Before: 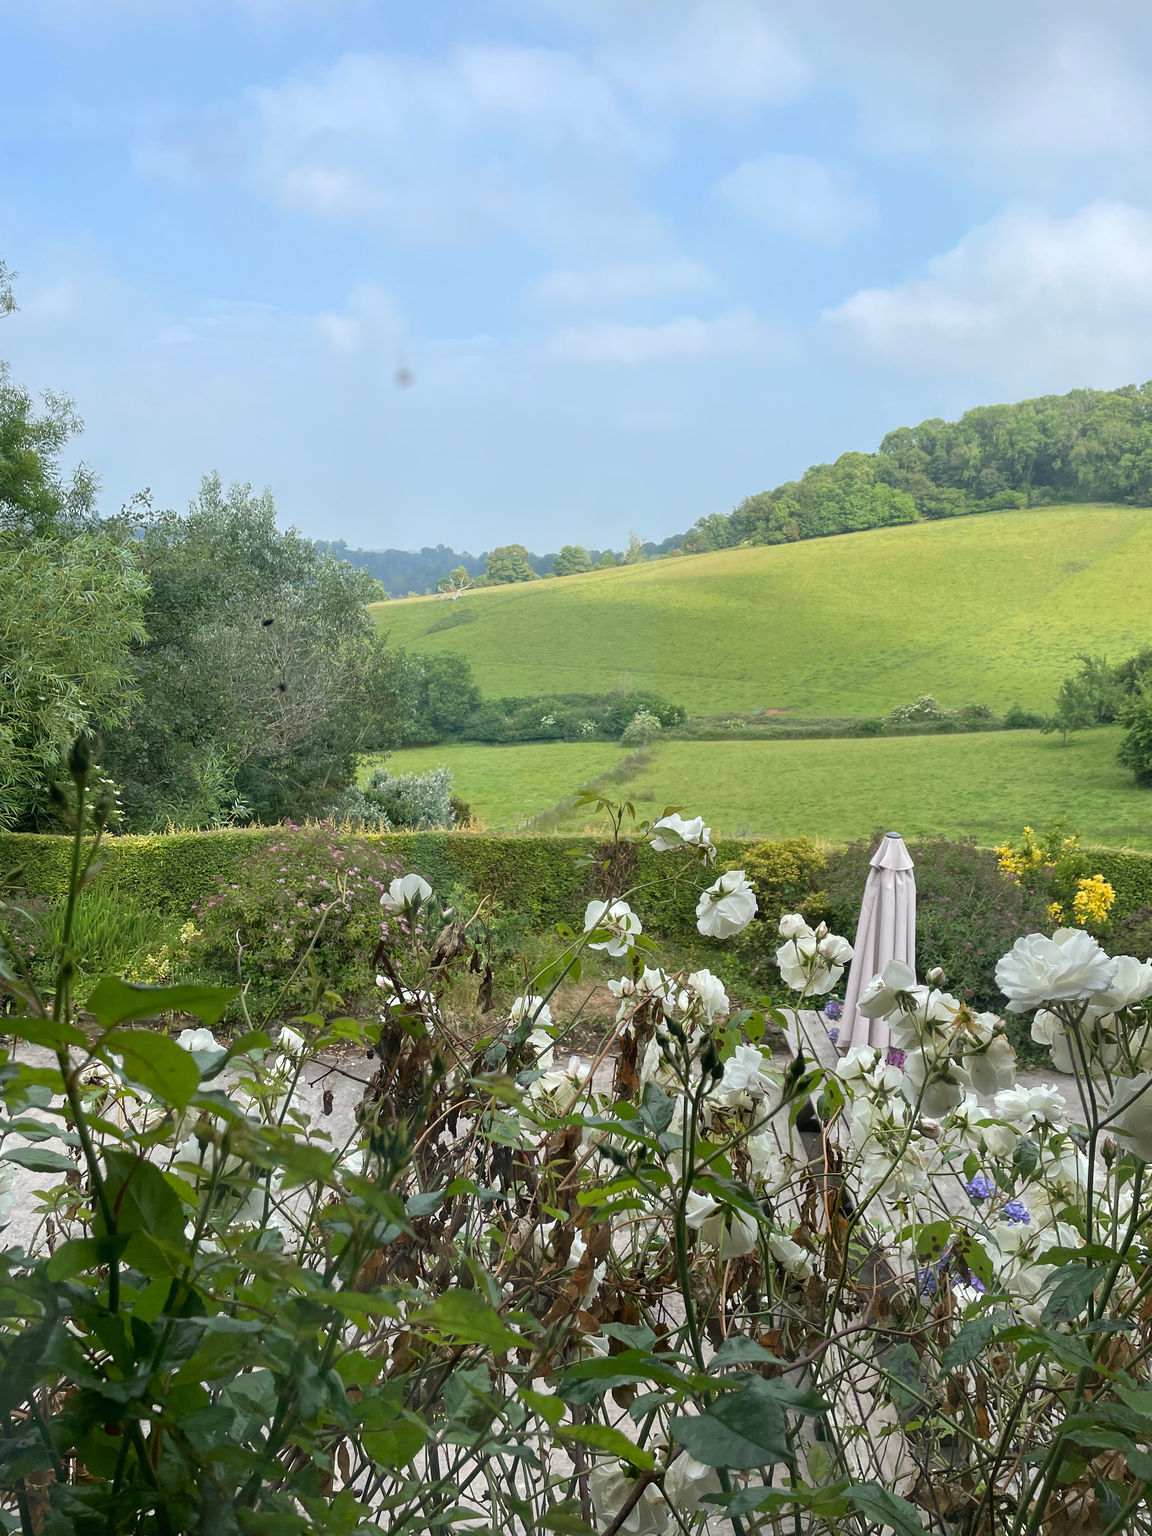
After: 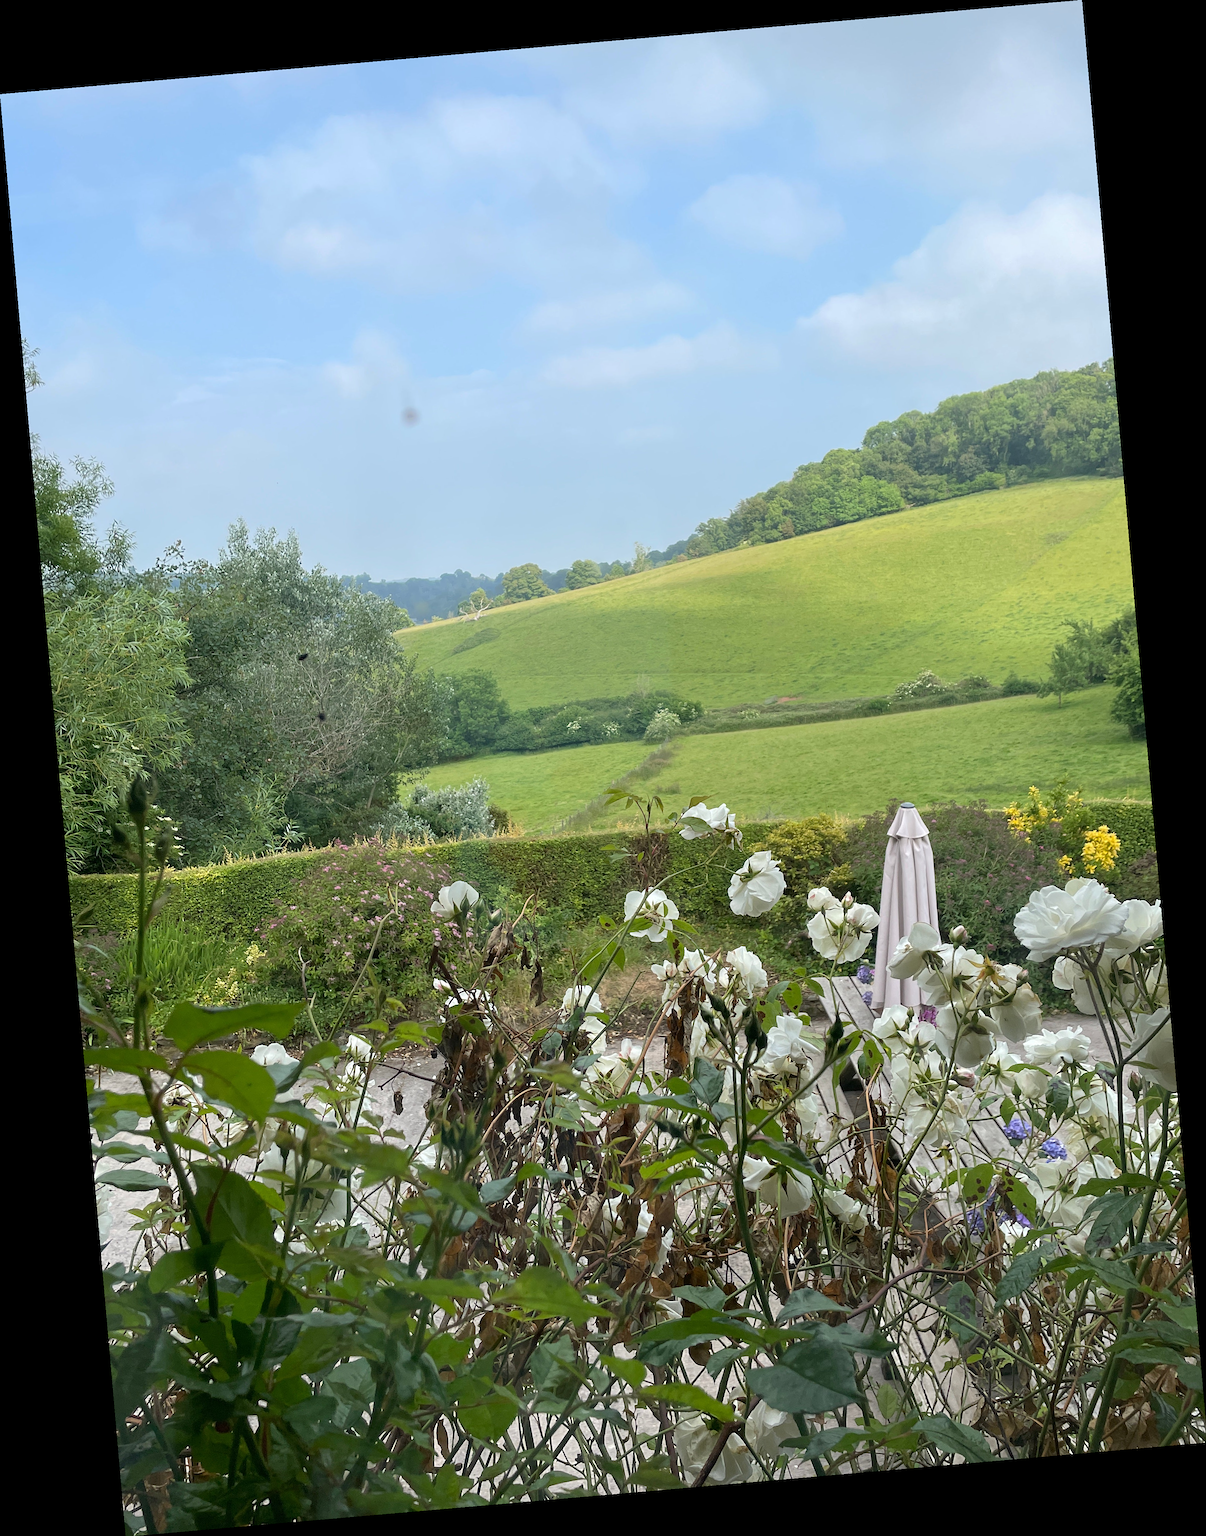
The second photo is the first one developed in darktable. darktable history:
rotate and perspective: rotation -4.98°, automatic cropping off
sharpen: amount 0.2
